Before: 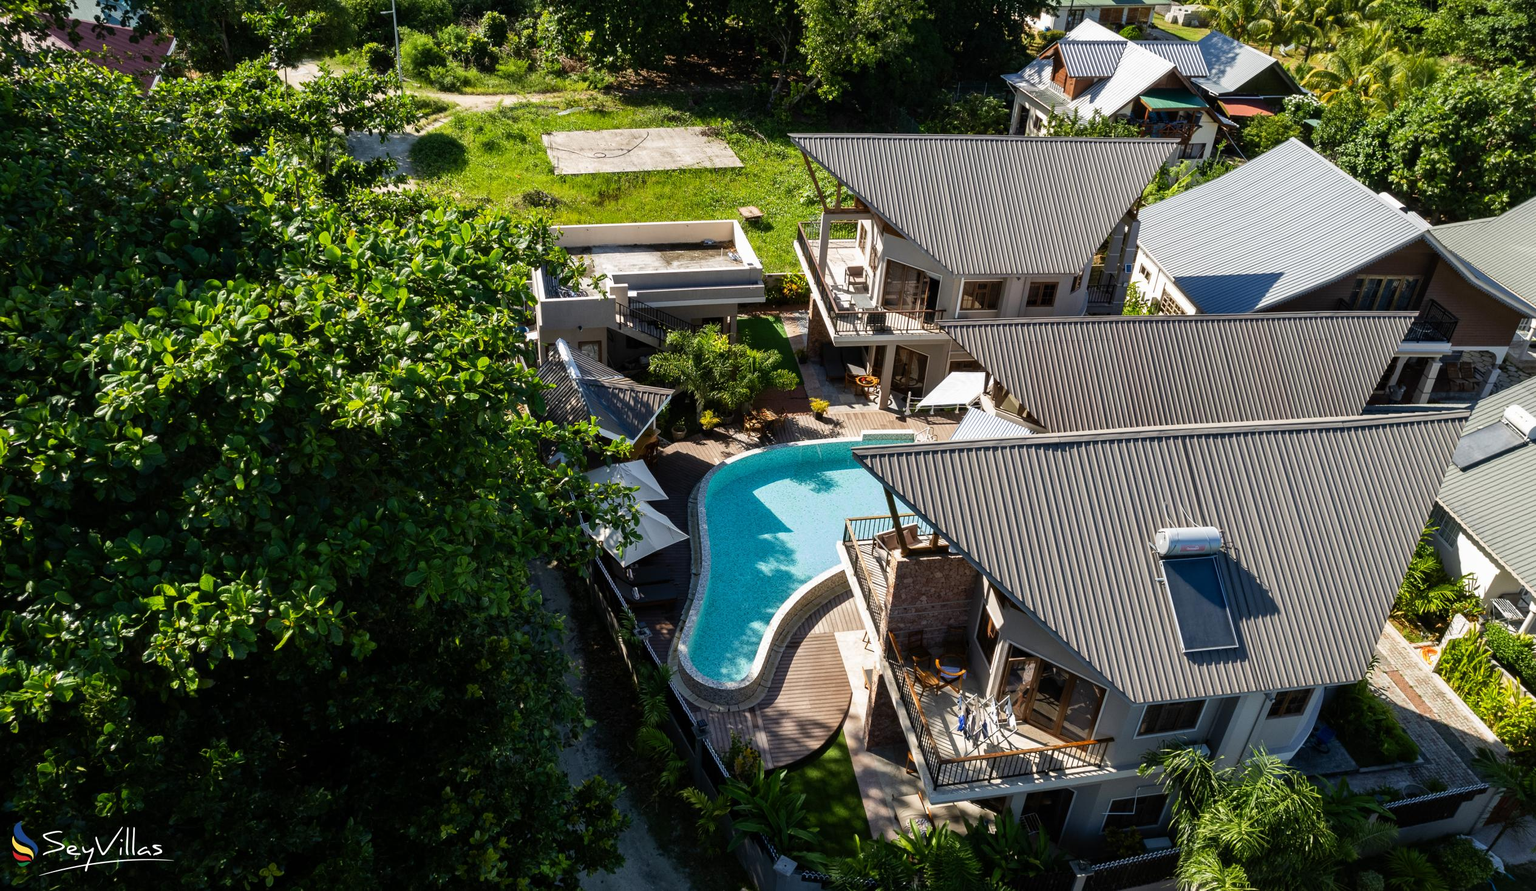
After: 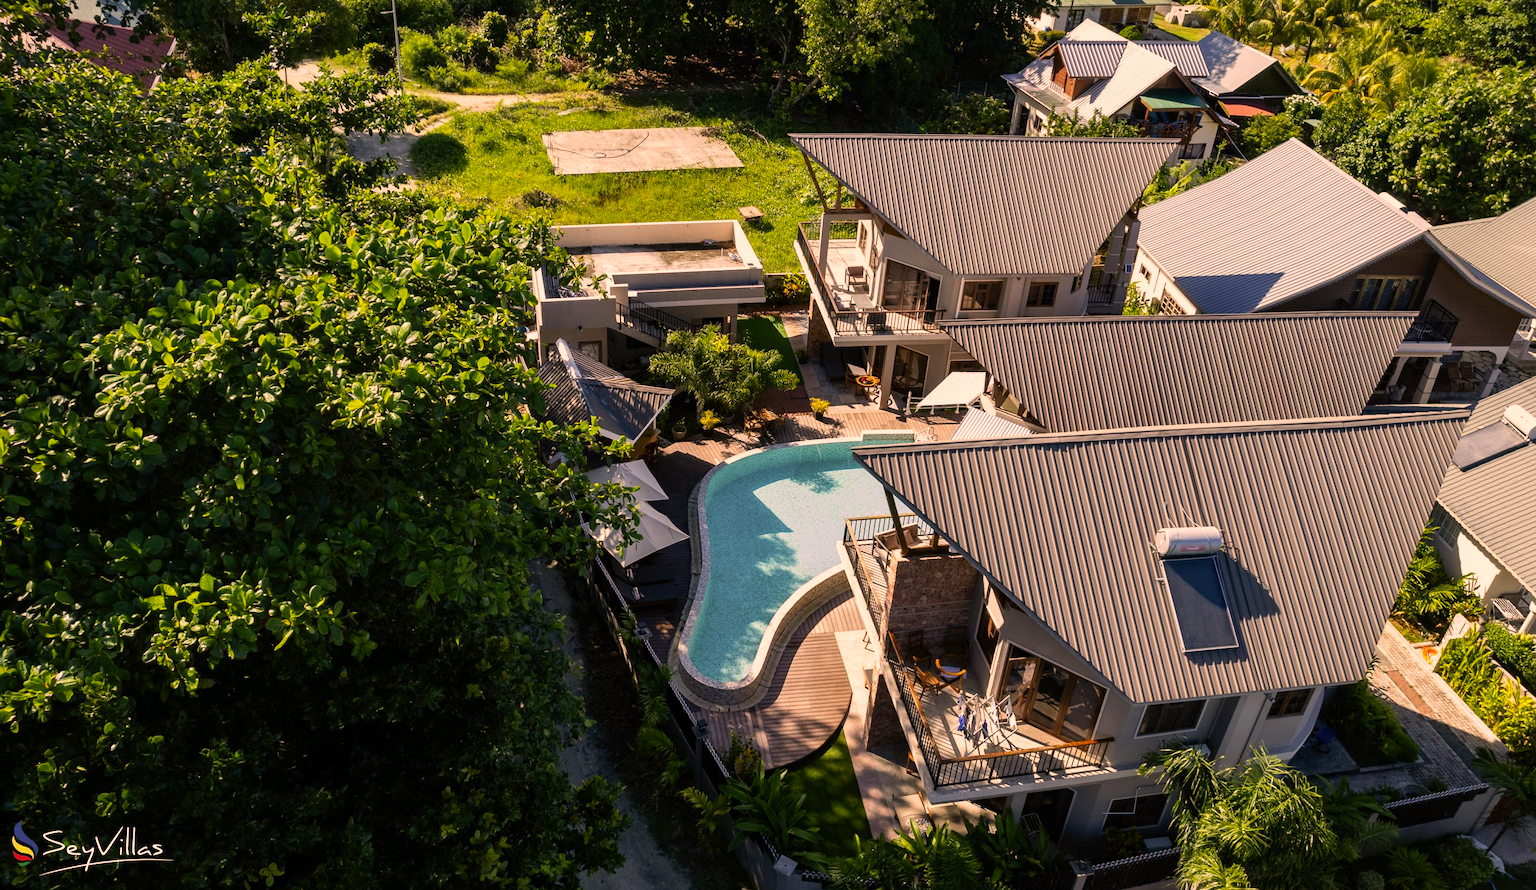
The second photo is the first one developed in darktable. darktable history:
color correction: highlights a* 17.62, highlights b* 19.16
